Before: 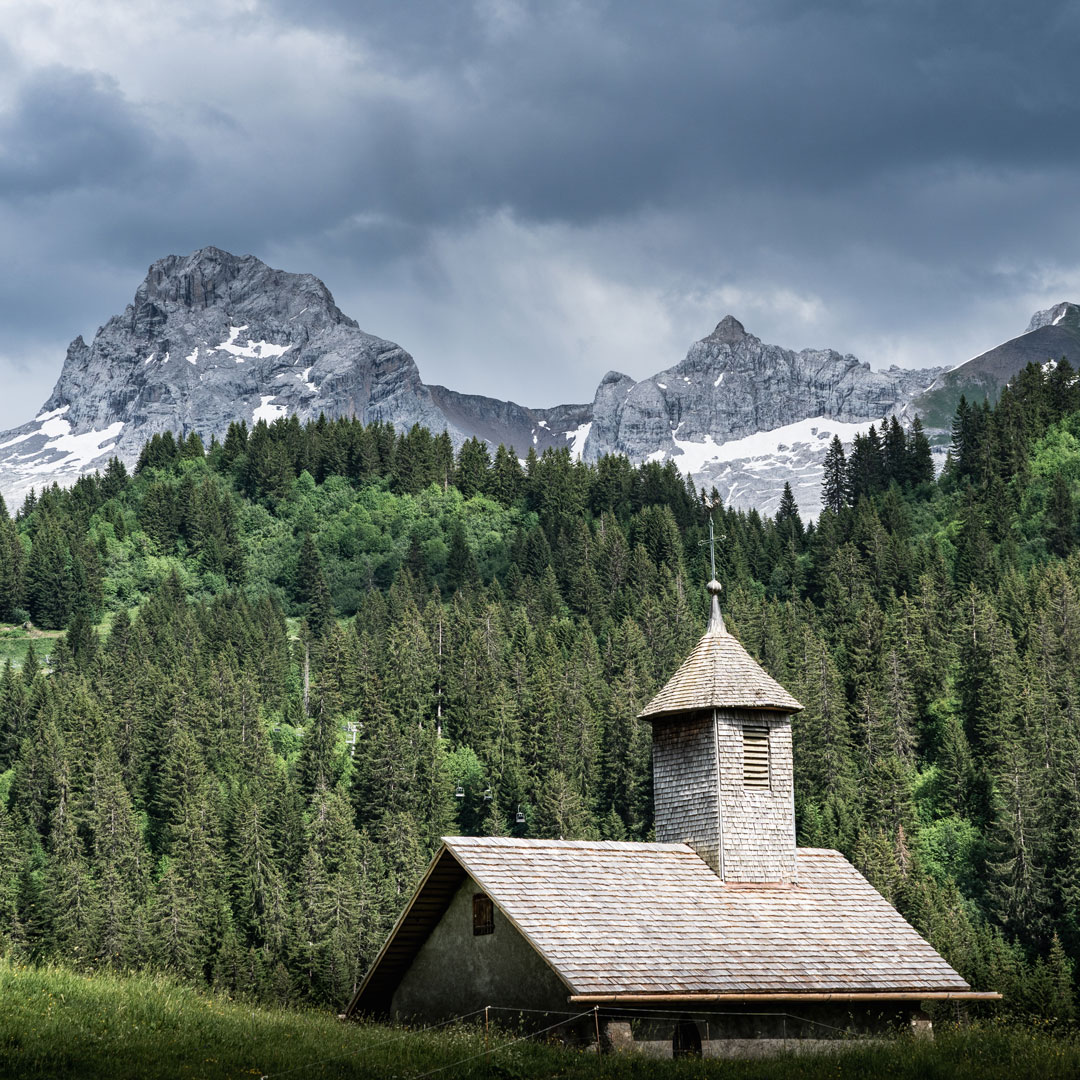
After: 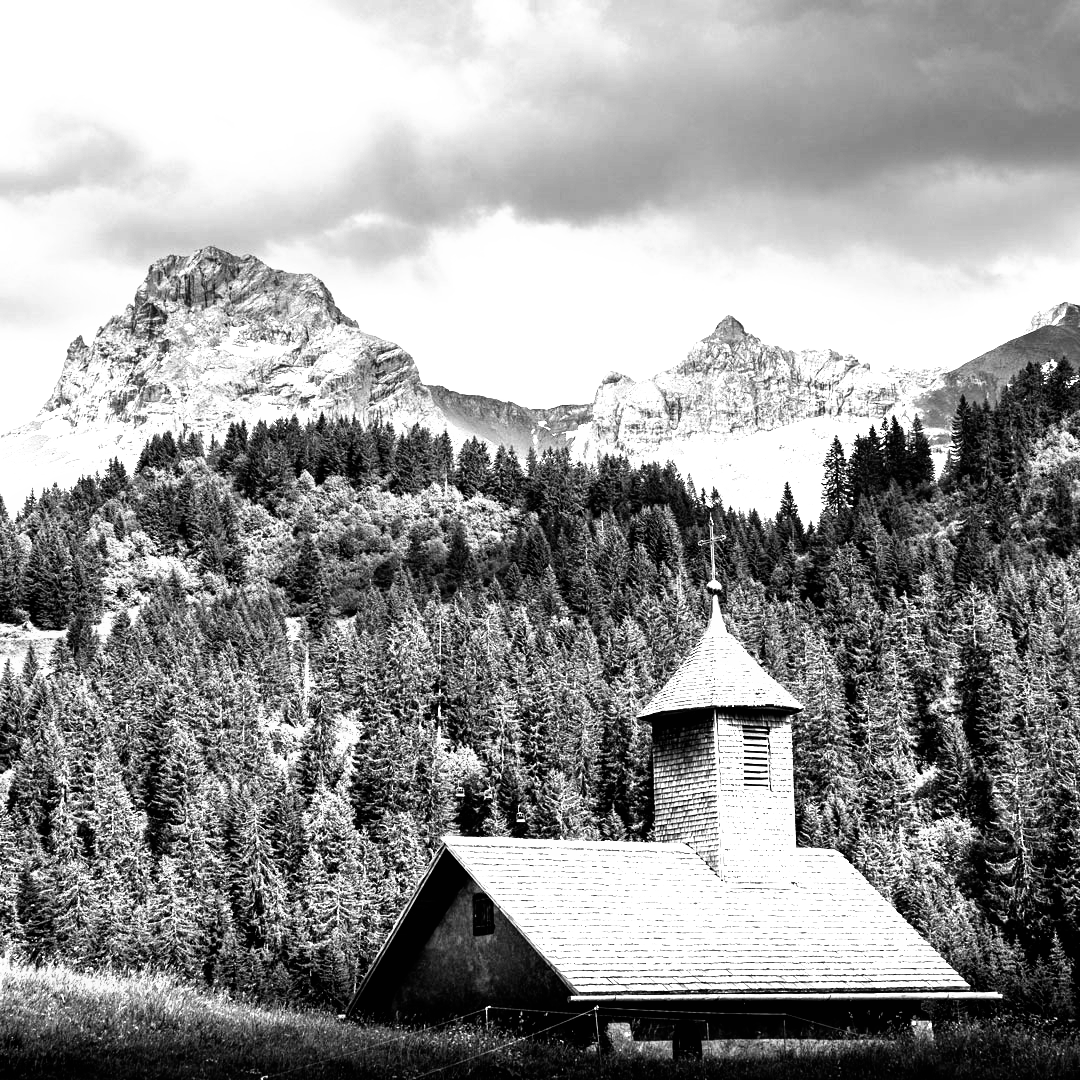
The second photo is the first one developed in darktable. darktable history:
color balance rgb: perceptual saturation grading › global saturation 25%, perceptual saturation grading › highlights -50%, perceptual saturation grading › shadows 30%, perceptual brilliance grading › global brilliance 12%, global vibrance 20%
monochrome: on, module defaults
exposure: black level correction -0.002, exposure 0.54 EV, compensate highlight preservation false
filmic rgb: black relative exposure -8.2 EV, white relative exposure 2.2 EV, threshold 3 EV, hardness 7.11, latitude 85.74%, contrast 1.696, highlights saturation mix -4%, shadows ↔ highlights balance -2.69%, preserve chrominance no, color science v5 (2021), contrast in shadows safe, contrast in highlights safe, enable highlight reconstruction true
